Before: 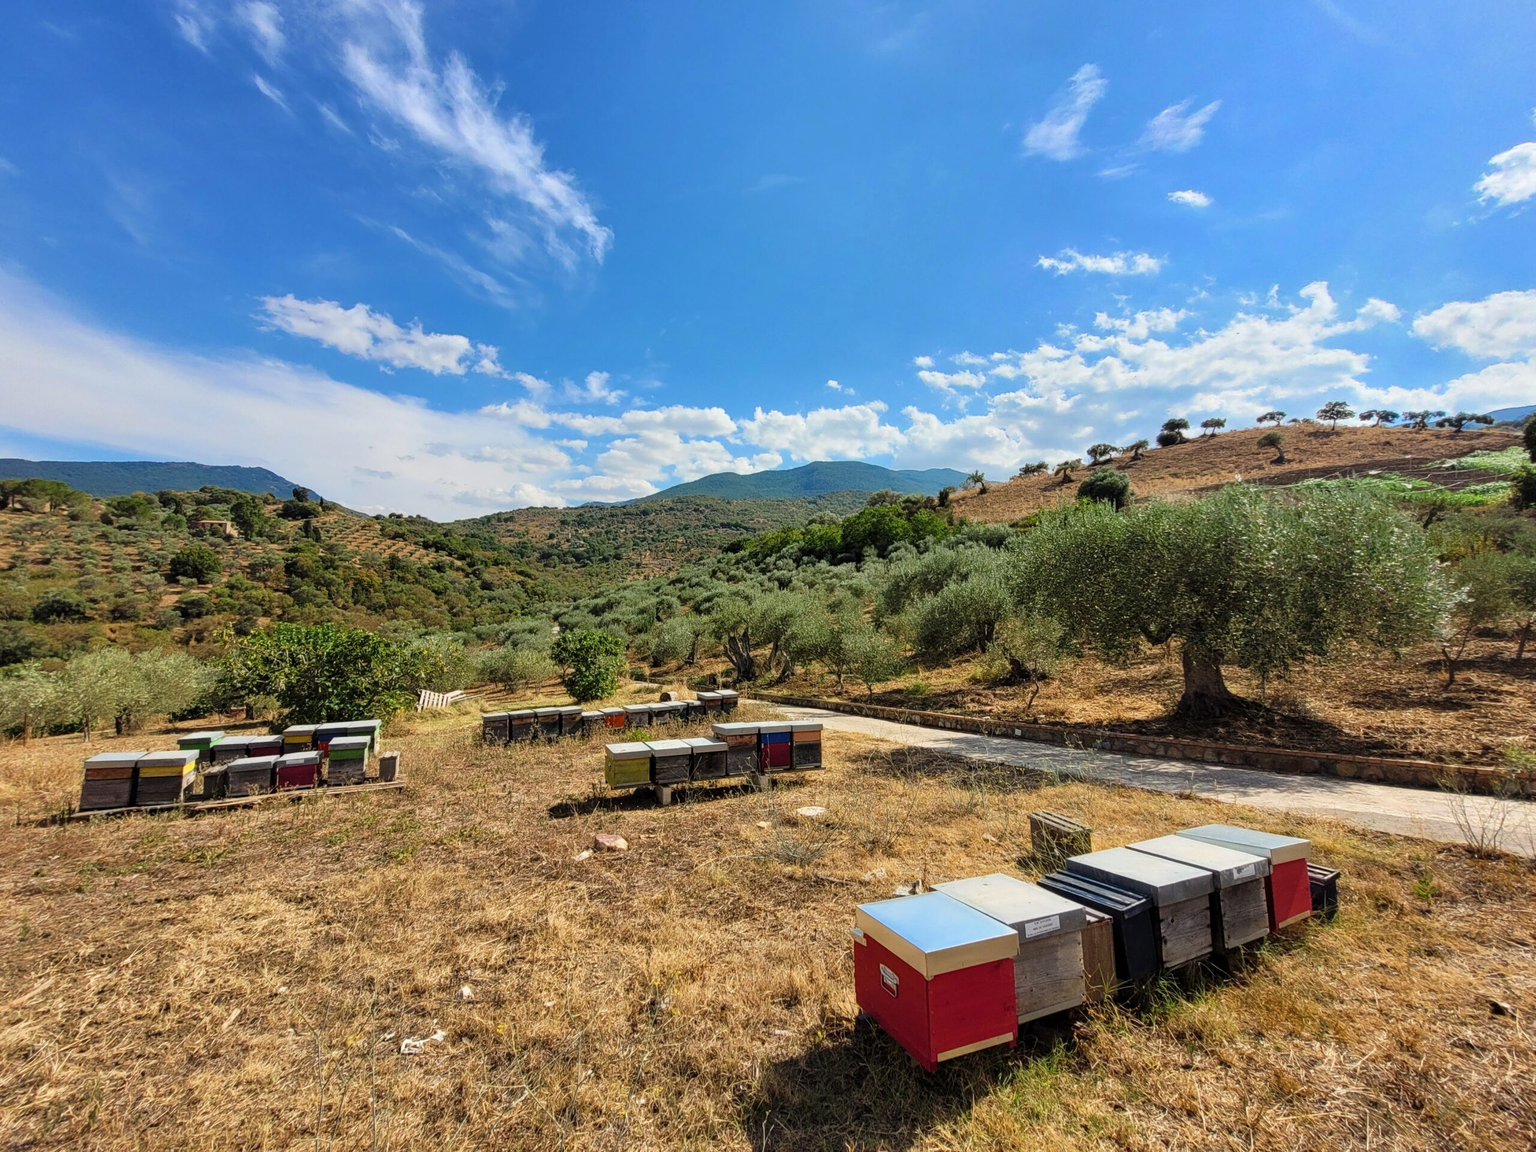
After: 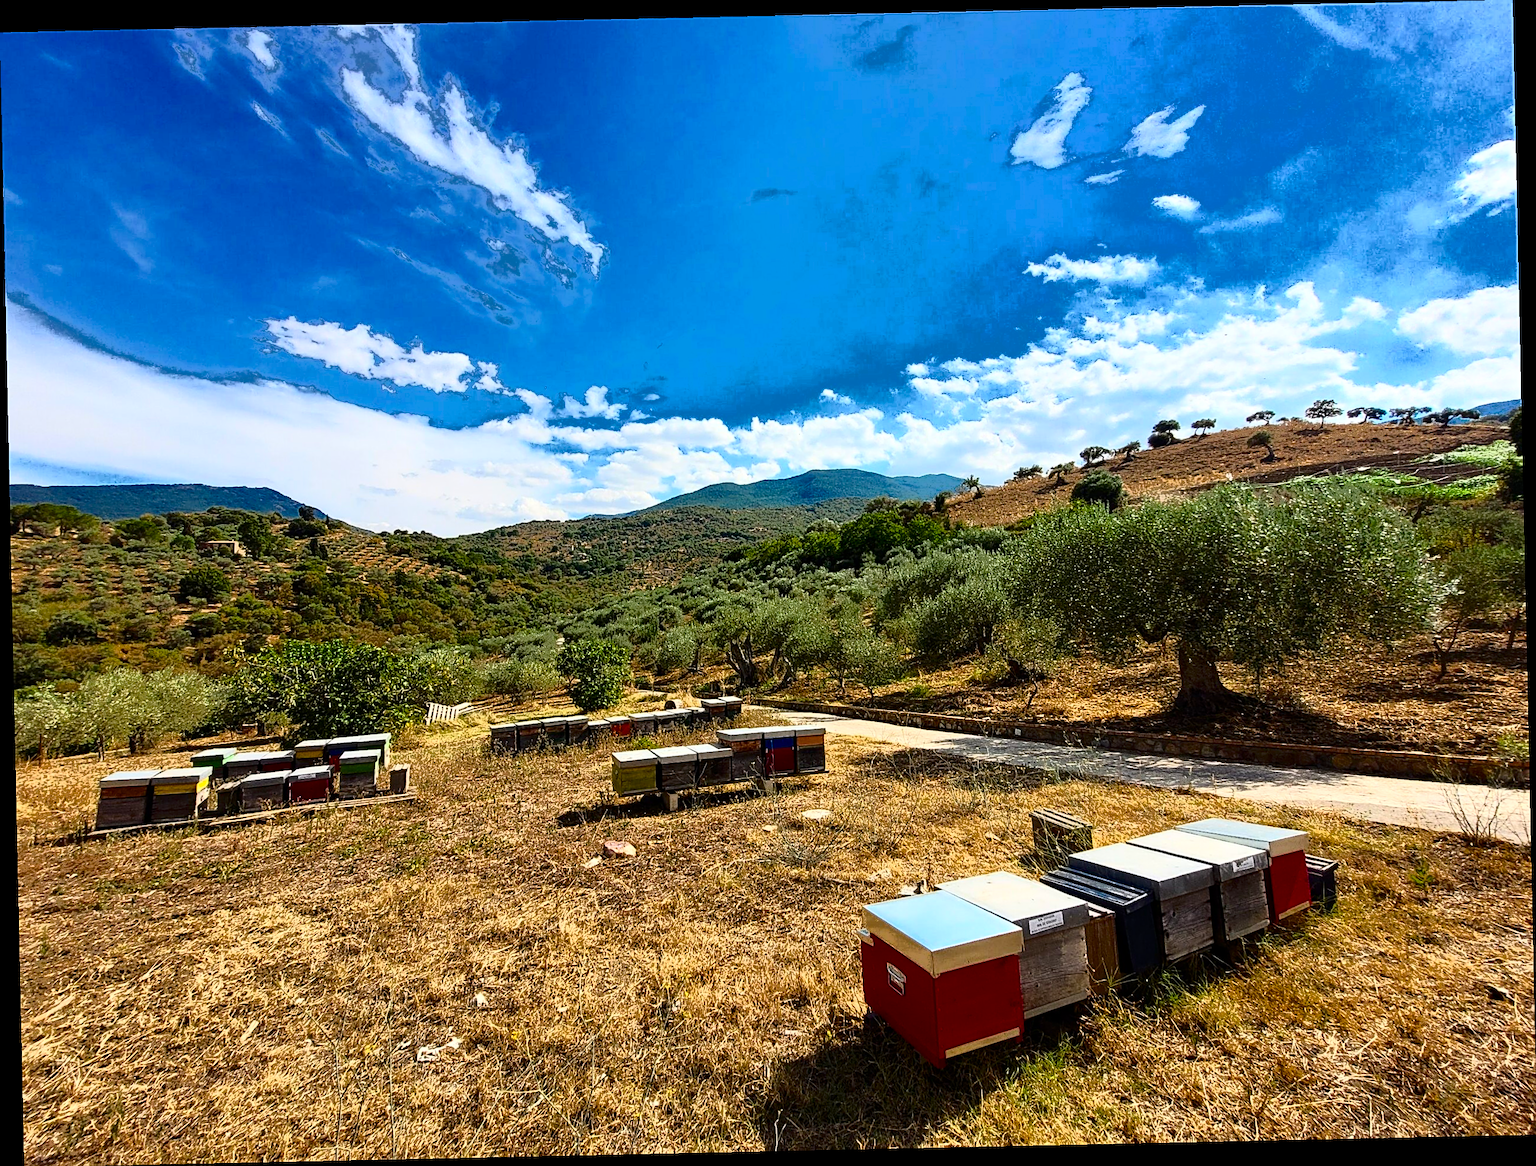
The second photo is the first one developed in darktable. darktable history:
sharpen: on, module defaults
fill light: exposure -0.73 EV, center 0.69, width 2.2
color balance rgb: linear chroma grading › shadows 16%, perceptual saturation grading › global saturation 8%, perceptual saturation grading › shadows 4%, perceptual brilliance grading › global brilliance 2%, perceptual brilliance grading › highlights 8%, perceptual brilliance grading › shadows -4%, global vibrance 16%, saturation formula JzAzBz (2021)
rotate and perspective: rotation -1.24°, automatic cropping off
contrast brightness saturation: contrast 0.28
